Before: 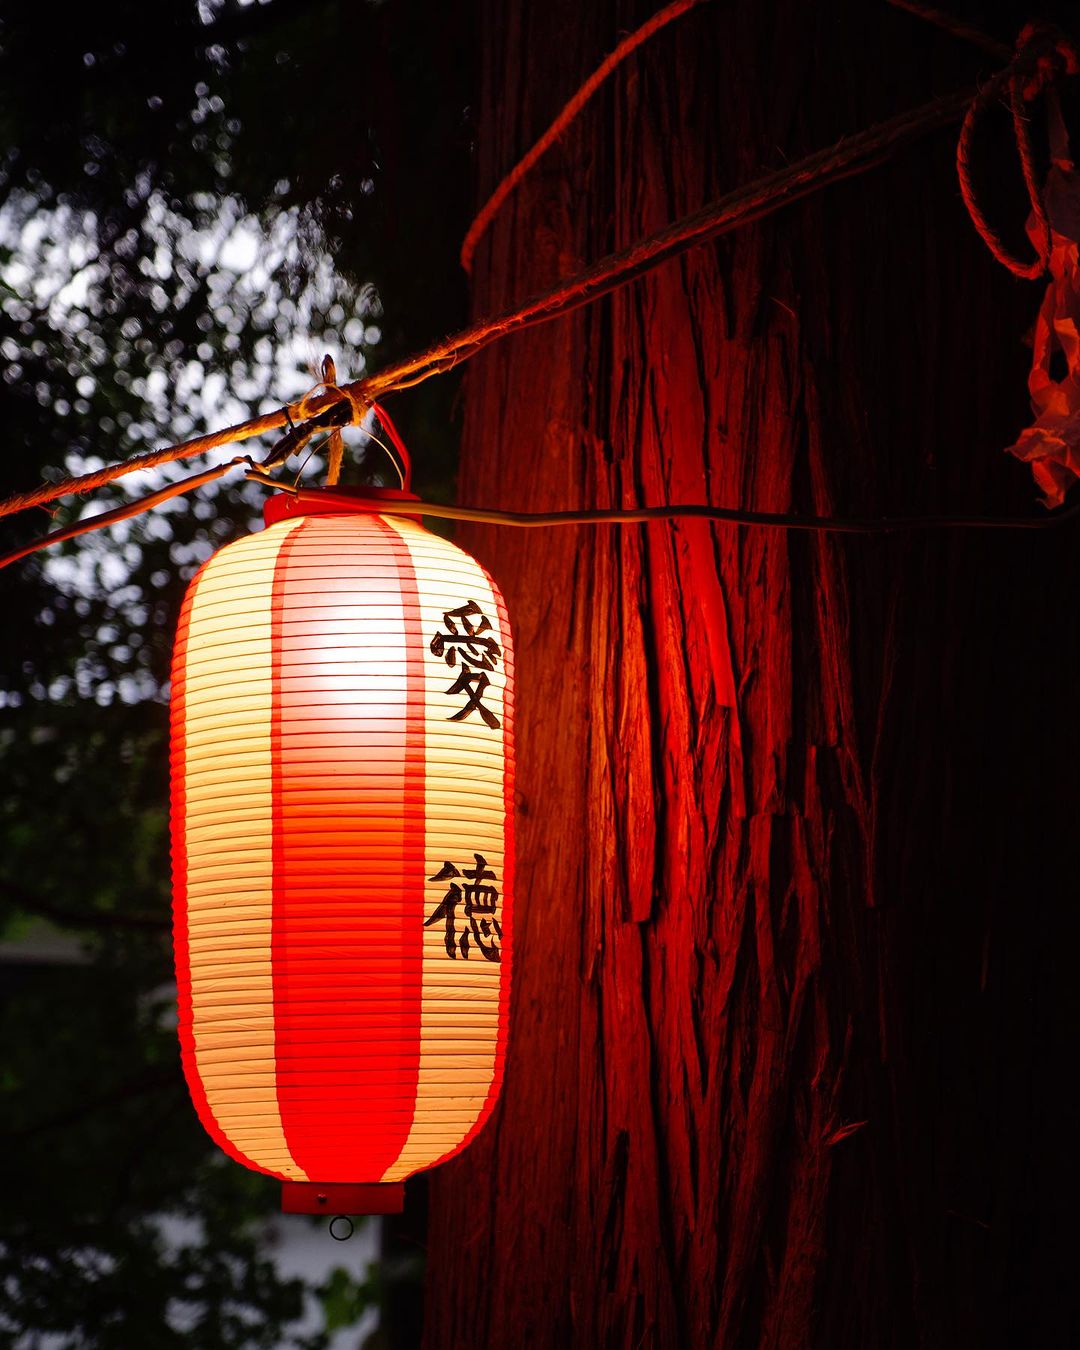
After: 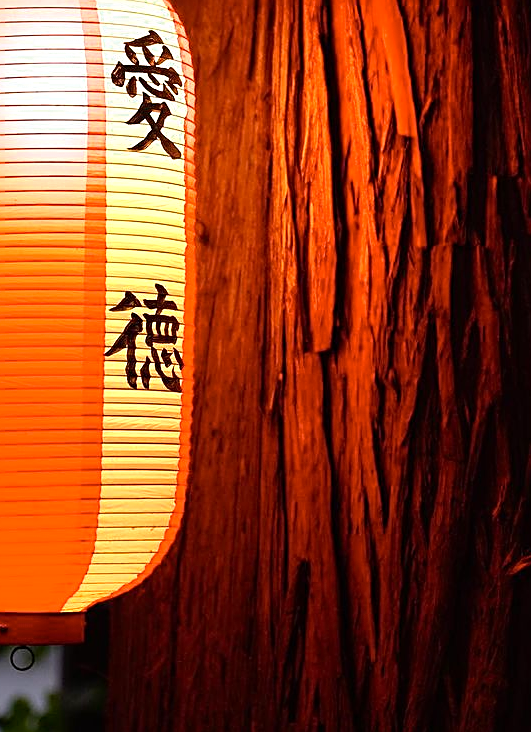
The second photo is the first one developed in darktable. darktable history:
sharpen: on, module defaults
crop: left 29.611%, top 42.284%, right 21.135%, bottom 3.463%
color zones: curves: ch0 [(0.099, 0.624) (0.257, 0.596) (0.384, 0.376) (0.529, 0.492) (0.697, 0.564) (0.768, 0.532) (0.908, 0.644)]; ch1 [(0.112, 0.564) (0.254, 0.612) (0.432, 0.676) (0.592, 0.456) (0.743, 0.684) (0.888, 0.536)]; ch2 [(0.25, 0.5) (0.469, 0.36) (0.75, 0.5)]
